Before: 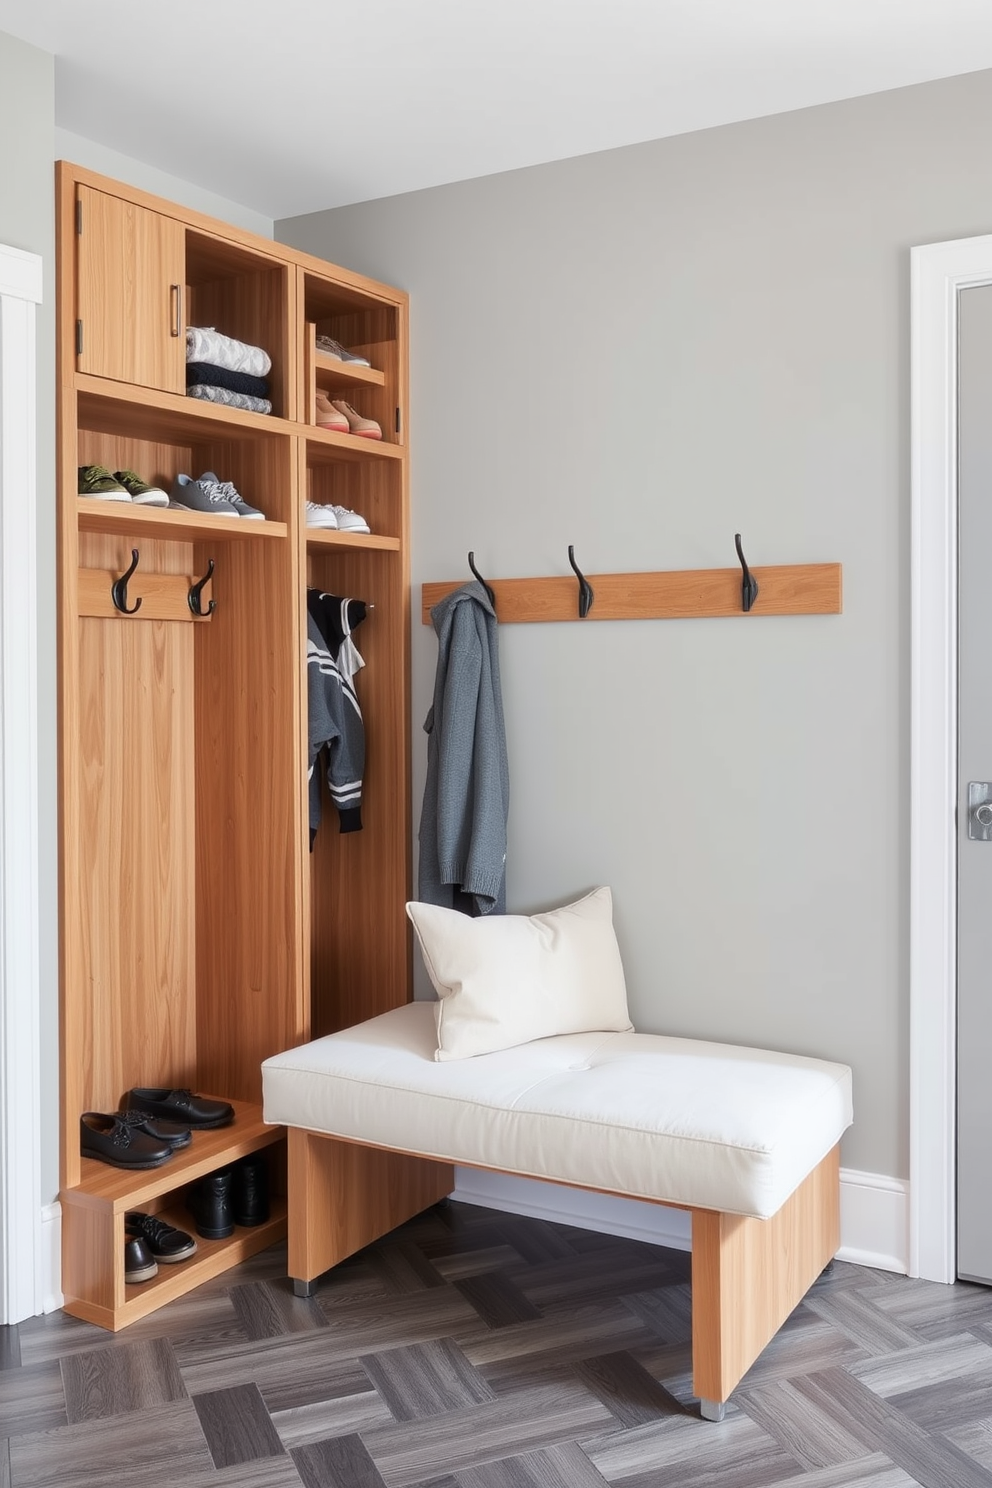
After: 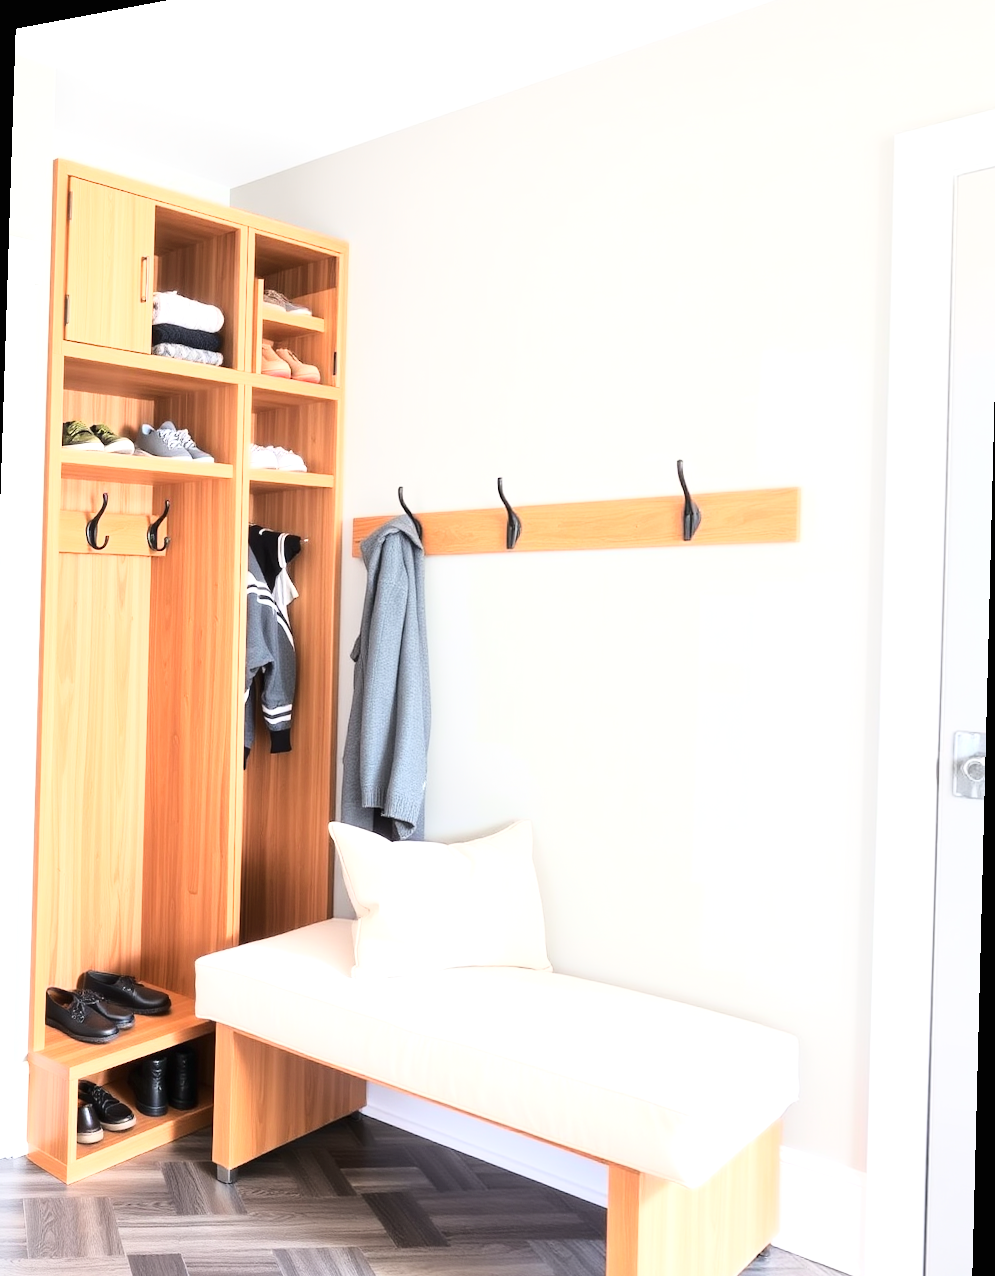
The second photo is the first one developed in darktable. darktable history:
exposure: black level correction 0, exposure 0.9 EV, compensate exposure bias true, compensate highlight preservation false
base curve: curves: ch0 [(0, 0) (0.028, 0.03) (0.121, 0.232) (0.46, 0.748) (0.859, 0.968) (1, 1)]
rotate and perspective: rotation 1.69°, lens shift (vertical) -0.023, lens shift (horizontal) -0.291, crop left 0.025, crop right 0.988, crop top 0.092, crop bottom 0.842
